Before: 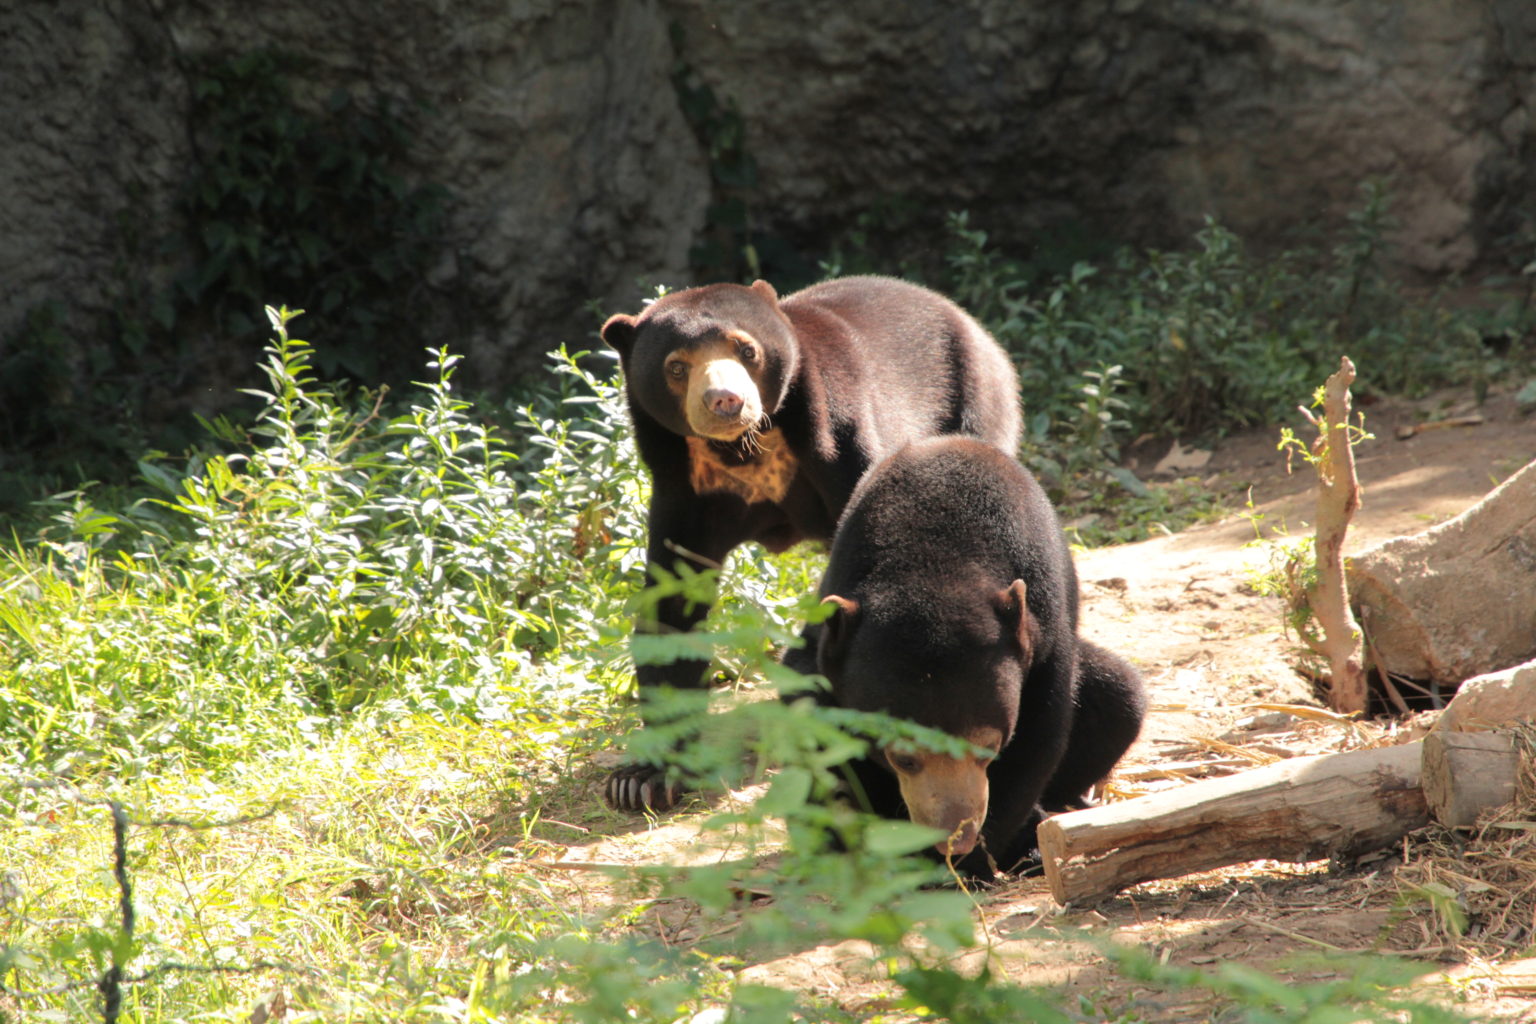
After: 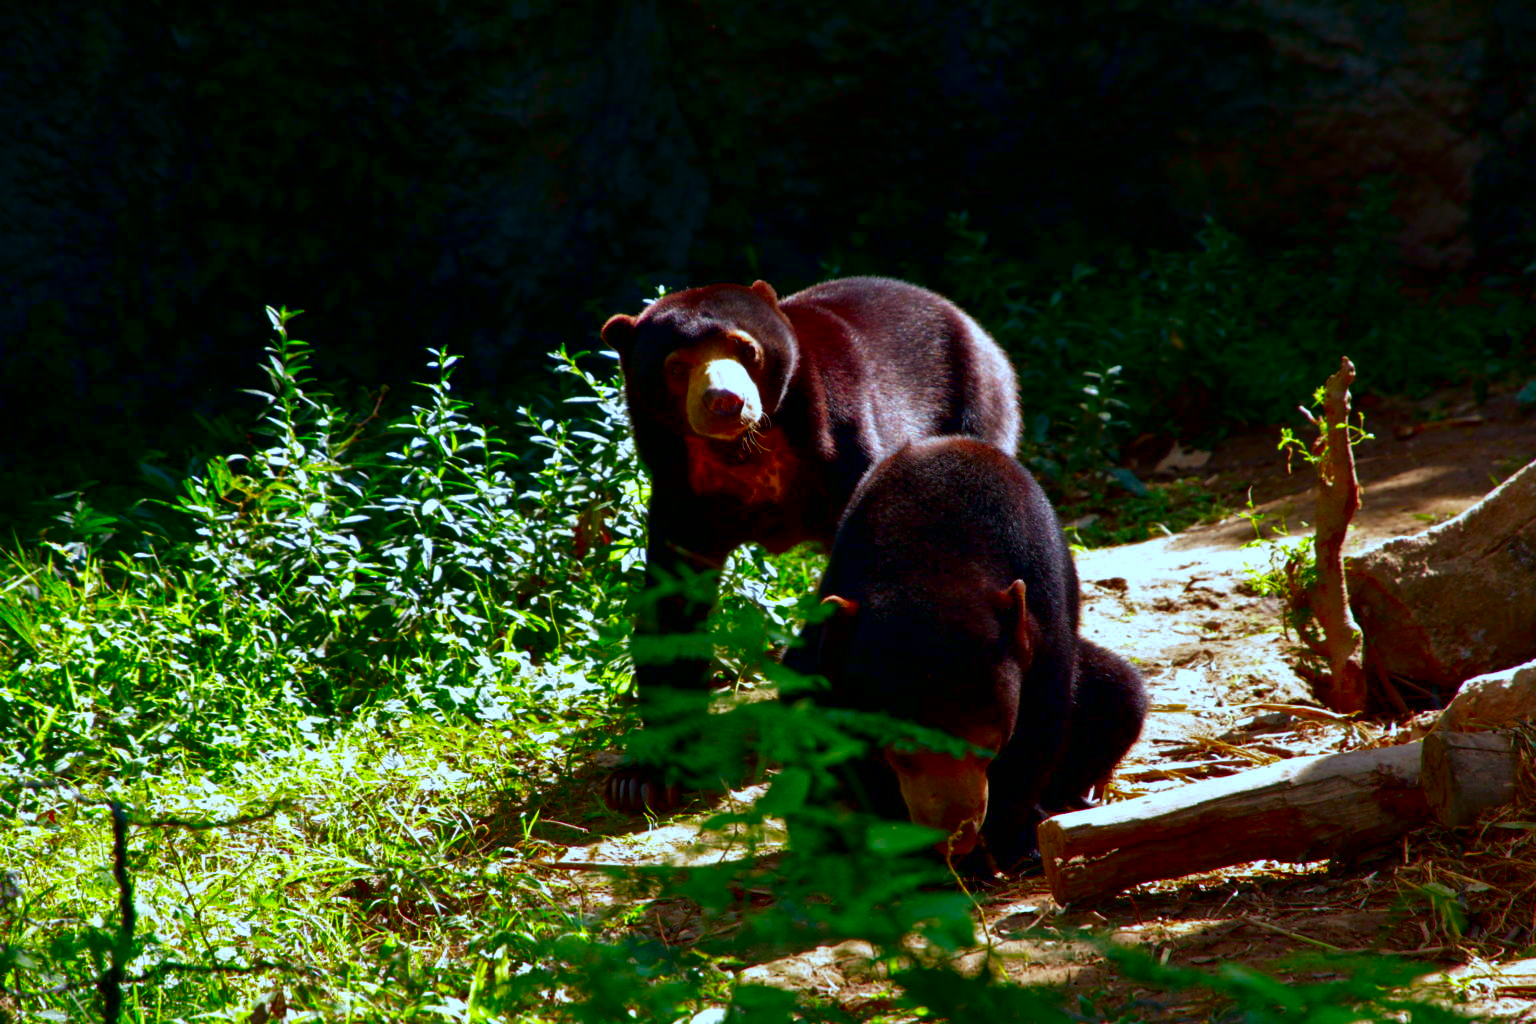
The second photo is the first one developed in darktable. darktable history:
local contrast: mode bilateral grid, contrast 28, coarseness 16, detail 115%, midtone range 0.2
contrast brightness saturation: brightness -1, saturation 1
exposure: black level correction 0.001, compensate highlight preservation false
color contrast: green-magenta contrast 1.1, blue-yellow contrast 1.1, unbound 0
shadows and highlights: shadows 25, highlights -48, soften with gaussian
white balance: red 0.931, blue 1.11
